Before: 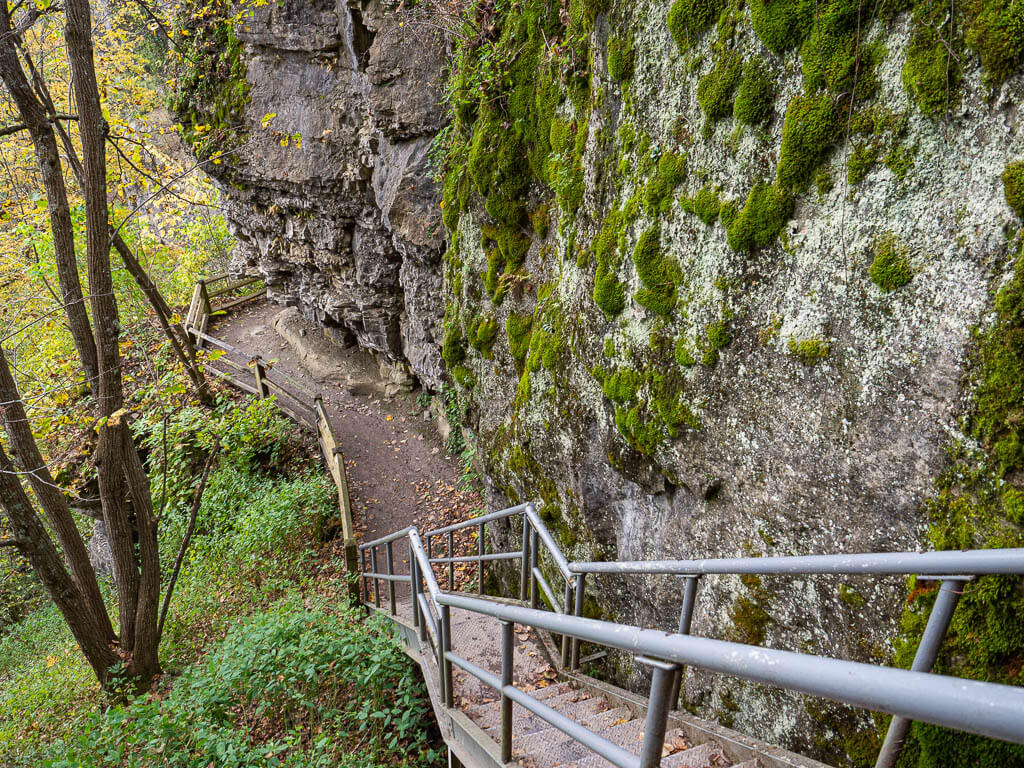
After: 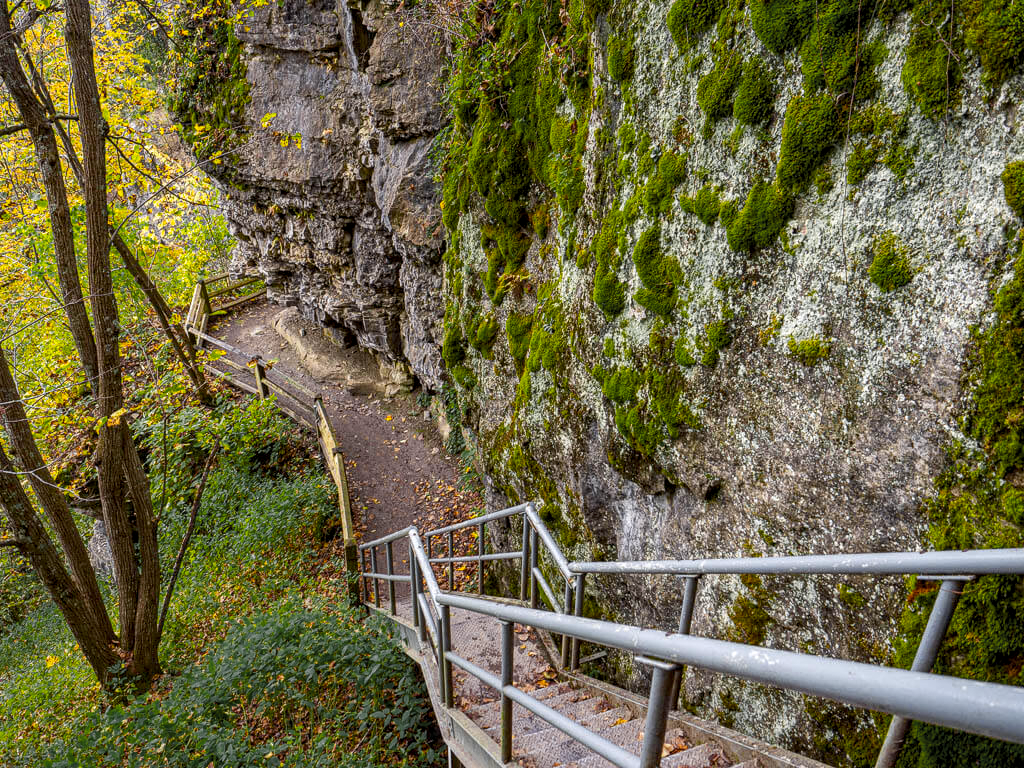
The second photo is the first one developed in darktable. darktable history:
local contrast: detail 130%
color balance rgb: linear chroma grading › global chroma 15%, perceptual saturation grading › global saturation 30%
color zones: curves: ch0 [(0.035, 0.242) (0.25, 0.5) (0.384, 0.214) (0.488, 0.255) (0.75, 0.5)]; ch1 [(0.063, 0.379) (0.25, 0.5) (0.354, 0.201) (0.489, 0.085) (0.729, 0.271)]; ch2 [(0.25, 0.5) (0.38, 0.517) (0.442, 0.51) (0.735, 0.456)]
